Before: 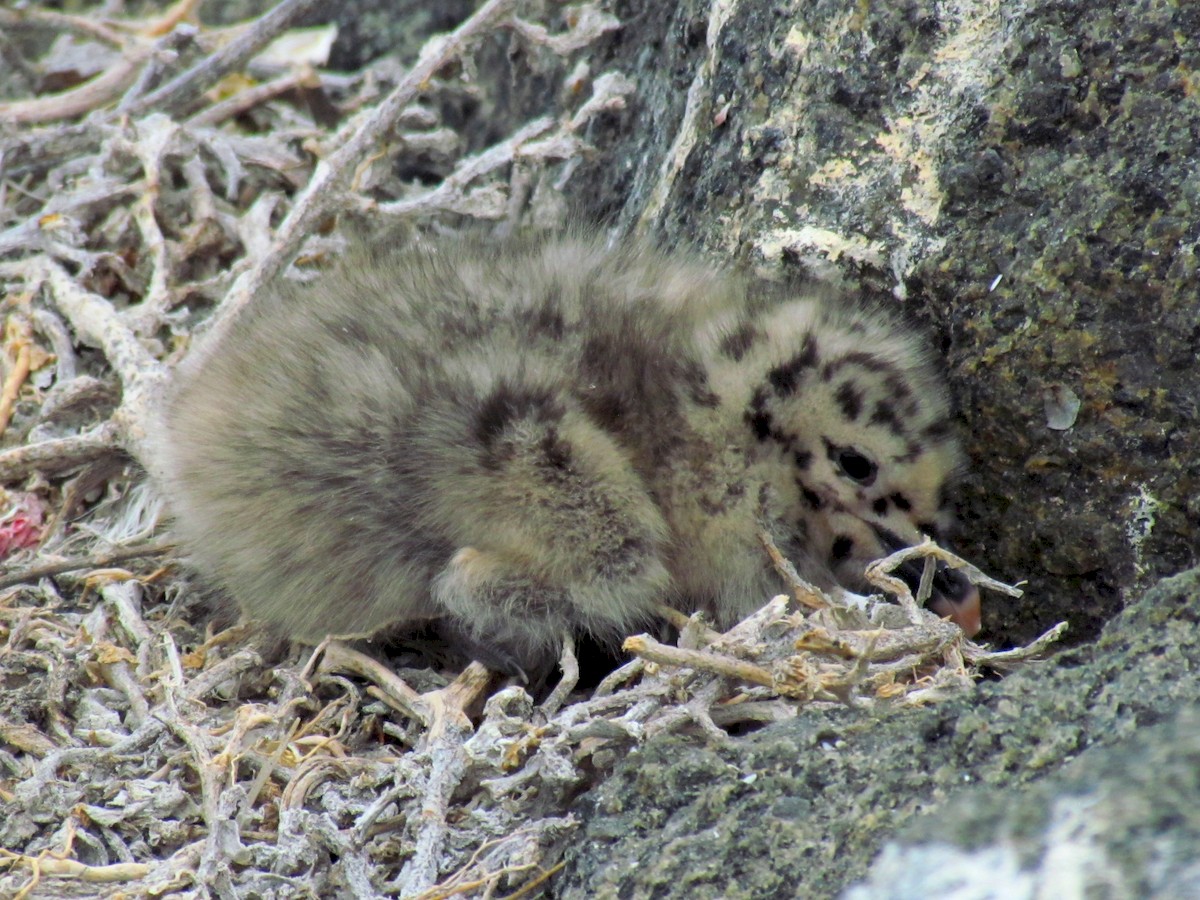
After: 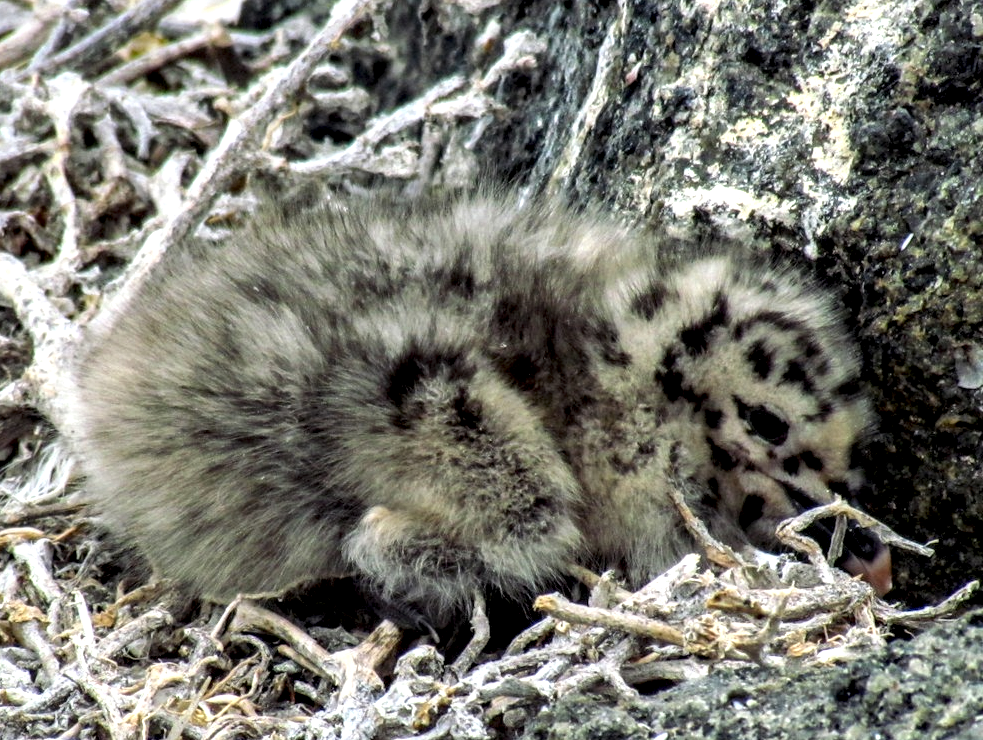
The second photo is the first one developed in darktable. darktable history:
local contrast: detail 203%
crop and rotate: left 7.477%, top 4.607%, right 10.573%, bottom 13.138%
